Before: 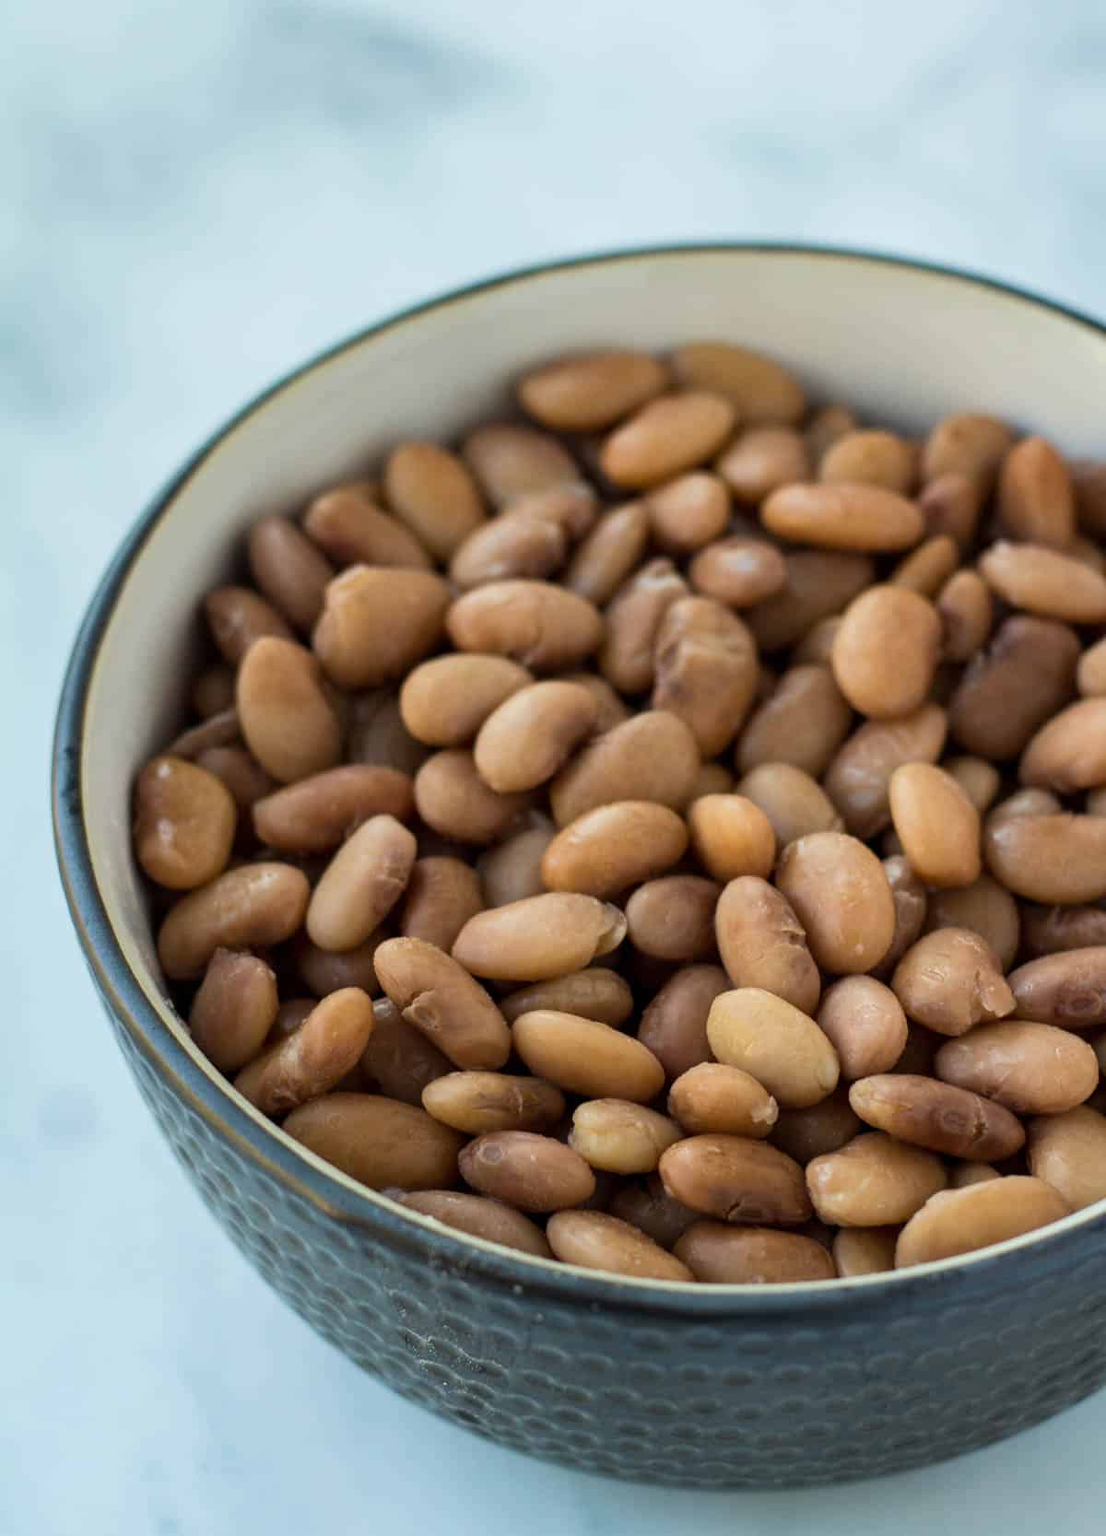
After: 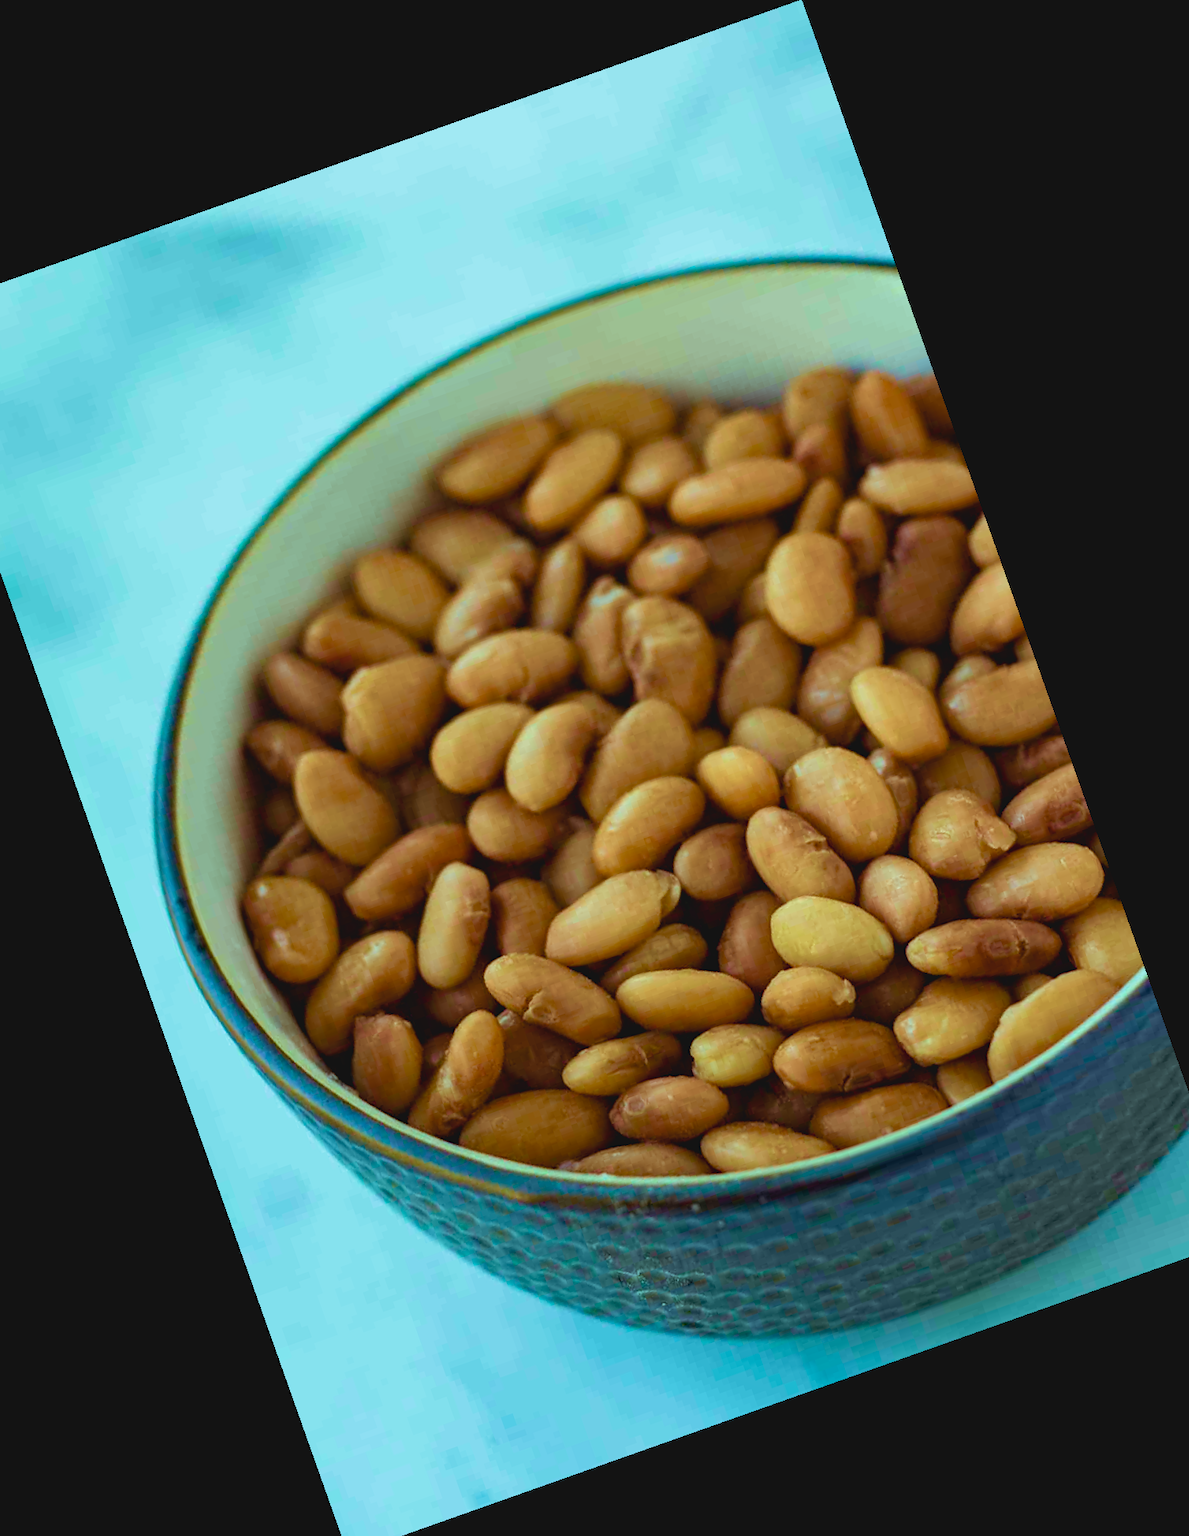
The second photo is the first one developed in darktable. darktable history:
exposure: compensate highlight preservation false
crop and rotate: angle 19.5°, left 6.778%, right 3.778%, bottom 1.158%
contrast brightness saturation: contrast -0.117
haze removal: strength 0.288, distance 0.253, compatibility mode true, adaptive false
color balance rgb: power › luminance 1.098%, power › chroma 0.399%, power › hue 32.9°, highlights gain › chroma 4.074%, highlights gain › hue 200.31°, perceptual saturation grading › global saturation 20%, perceptual saturation grading › highlights -50.488%, perceptual saturation grading › shadows 30.99%, global vibrance 14.828%
velvia: strength 67.4%, mid-tones bias 0.974
